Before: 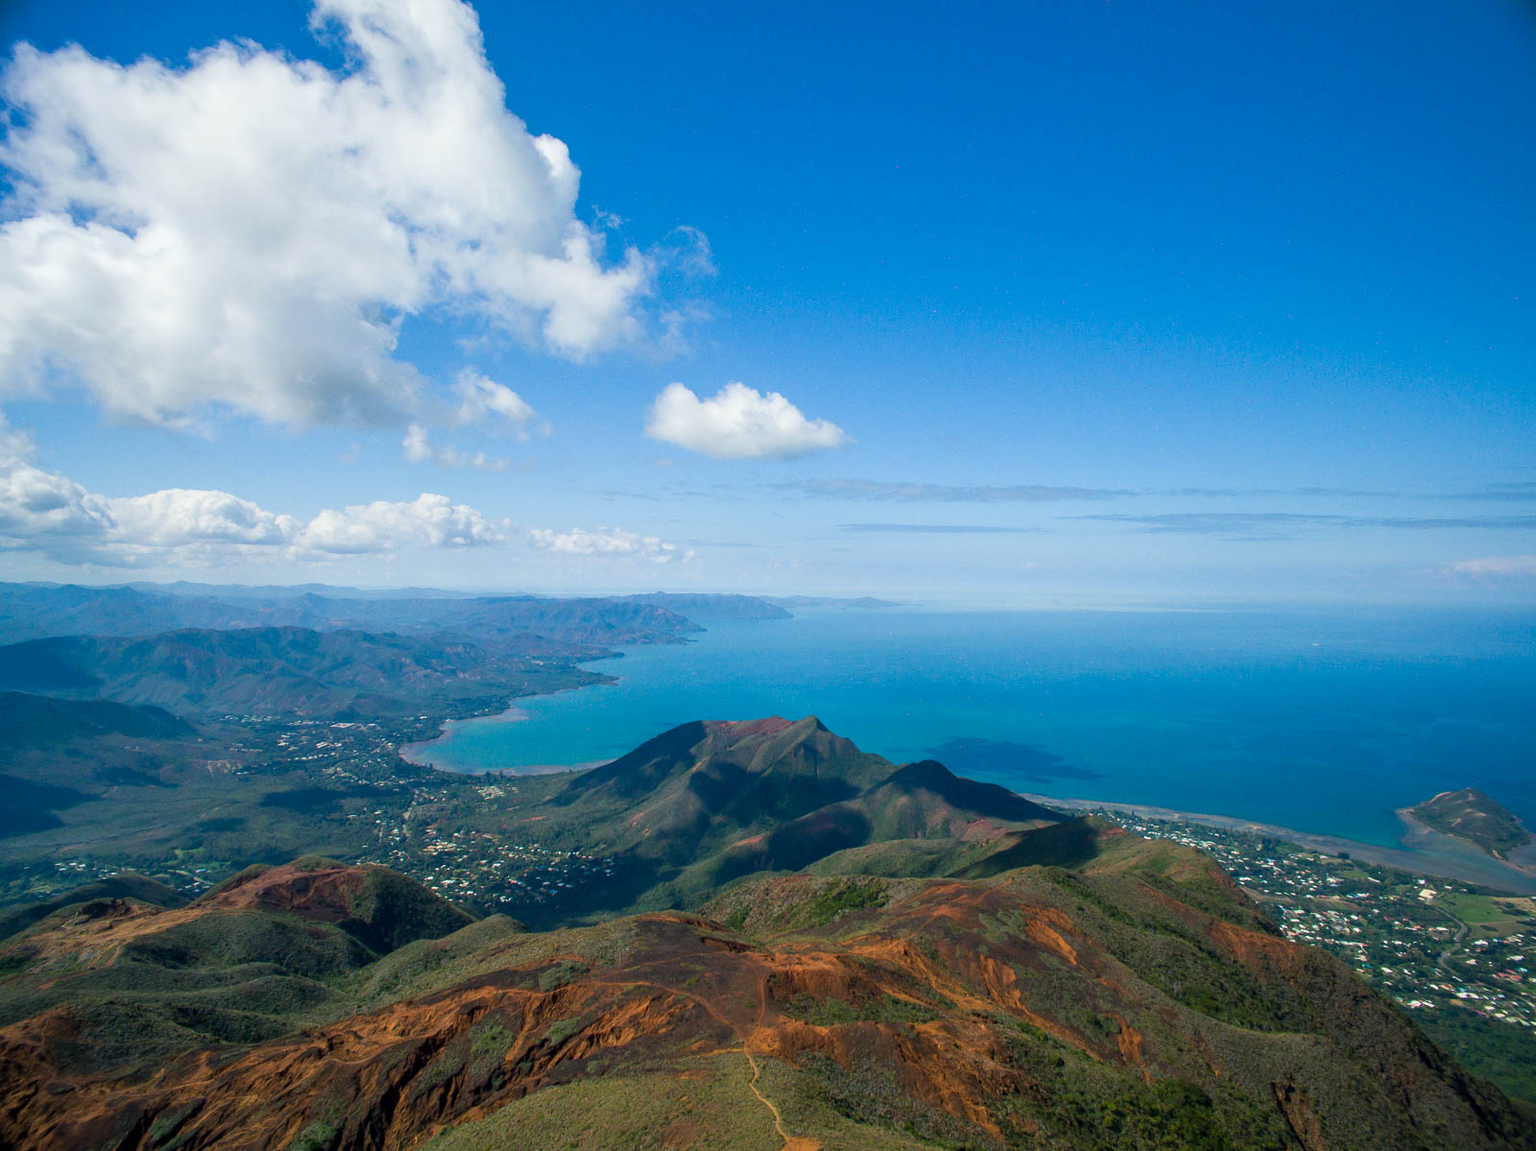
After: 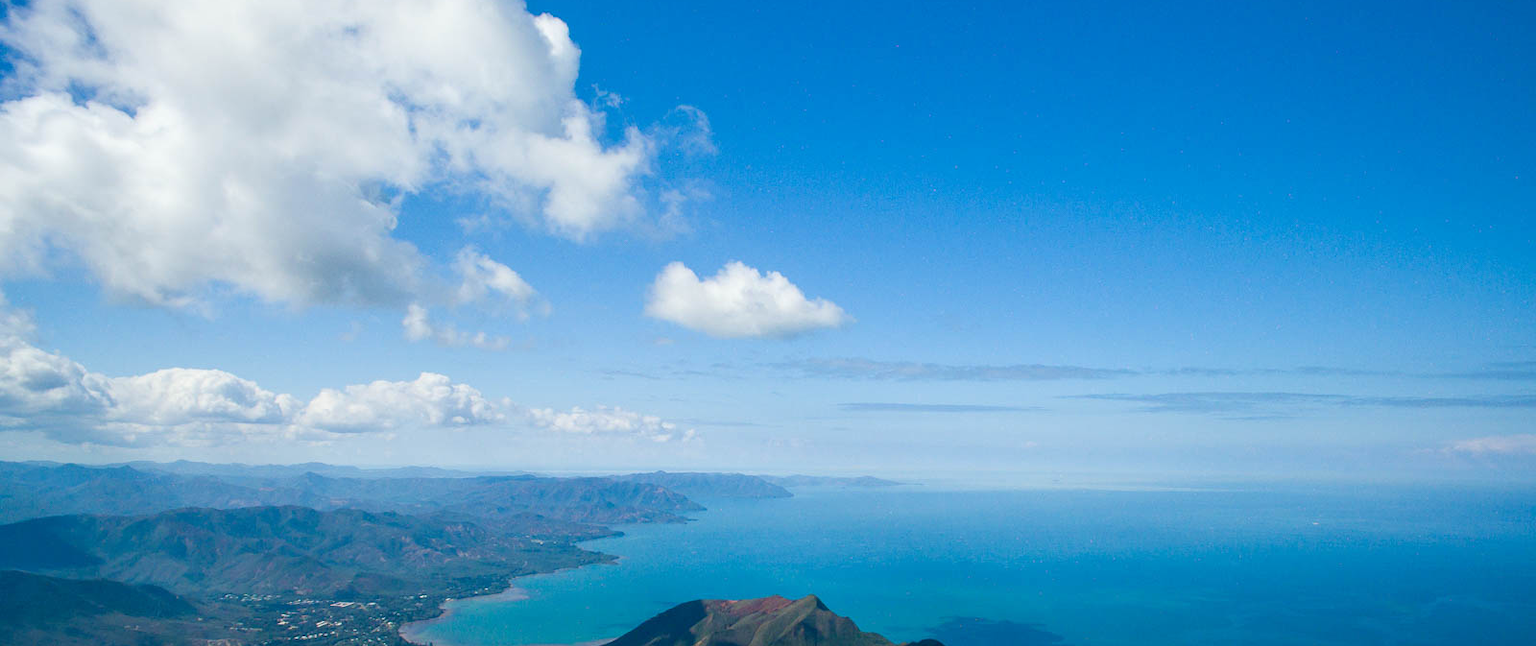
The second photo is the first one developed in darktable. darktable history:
crop and rotate: top 10.534%, bottom 33.32%
